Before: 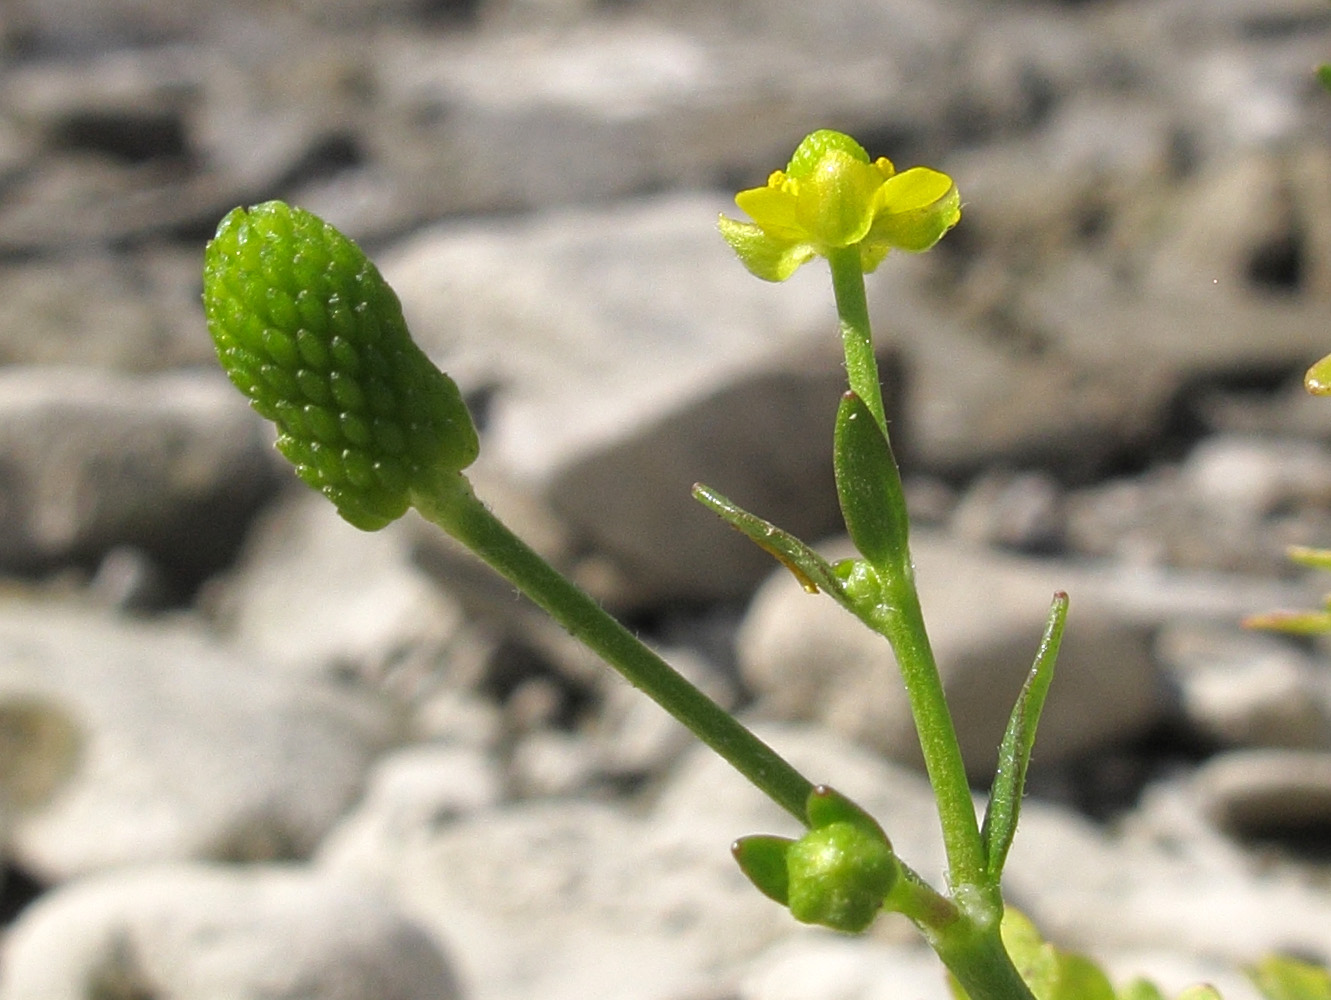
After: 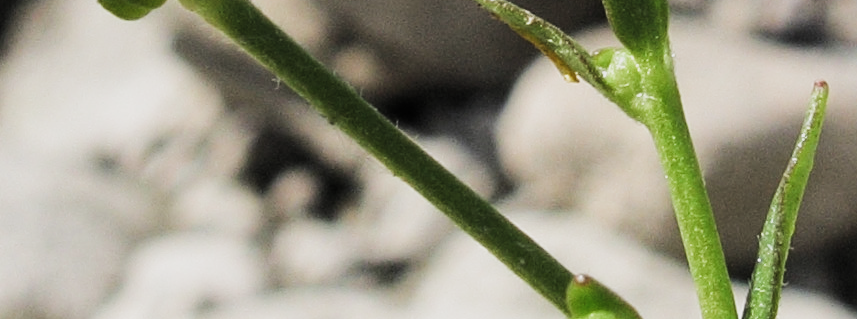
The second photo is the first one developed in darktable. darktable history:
tone equalizer: -8 EV -1.11 EV, -7 EV -1.04 EV, -6 EV -0.887 EV, -5 EV -0.614 EV, -3 EV 0.569 EV, -2 EV 0.877 EV, -1 EV 0.989 EV, +0 EV 1.08 EV, edges refinement/feathering 500, mask exposure compensation -1.57 EV, preserve details no
crop: left 18.094%, top 51.124%, right 17.484%, bottom 16.923%
exposure: black level correction 0, compensate exposure bias true, compensate highlight preservation false
filmic rgb: black relative exposure -7.65 EV, white relative exposure 4.56 EV, hardness 3.61, color science v5 (2021), contrast in shadows safe, contrast in highlights safe
